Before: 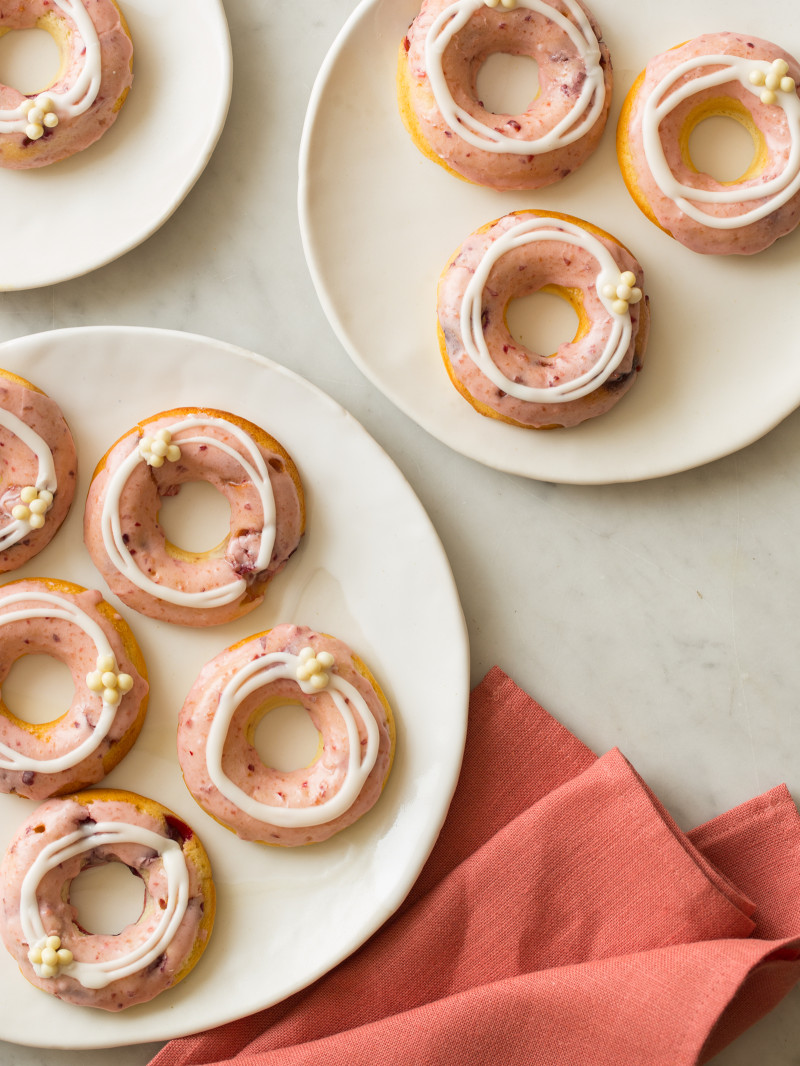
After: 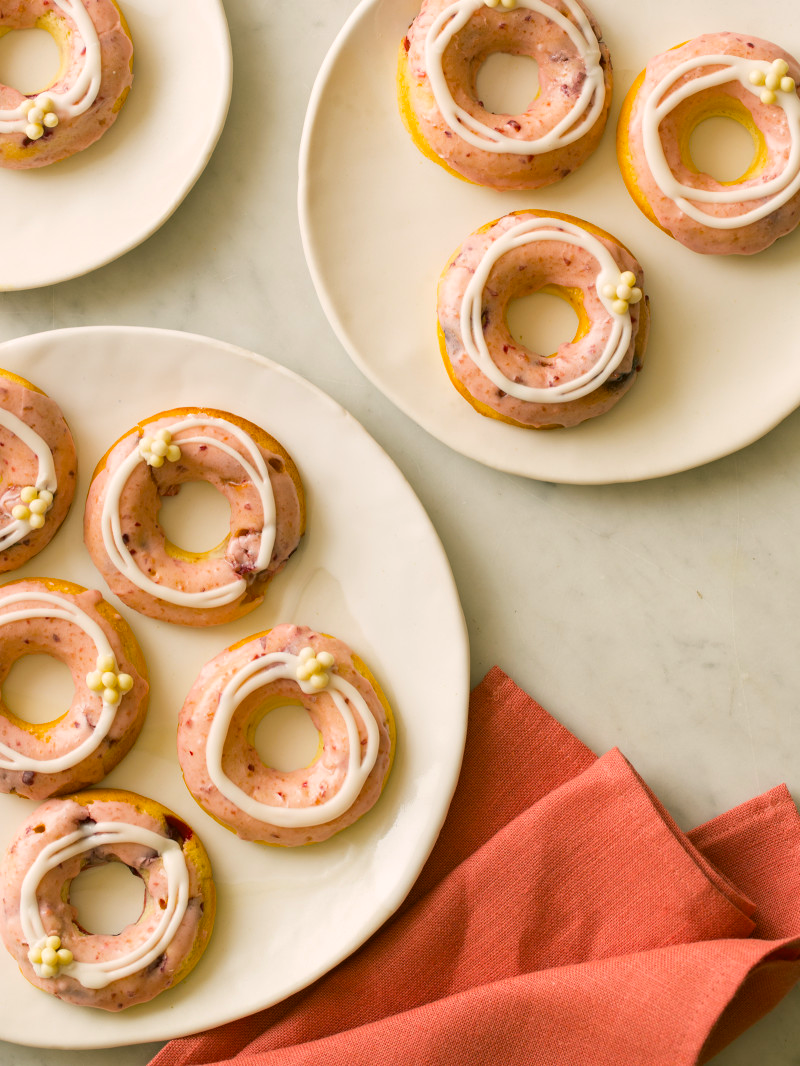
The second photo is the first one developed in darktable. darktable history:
tone equalizer: edges refinement/feathering 500, mask exposure compensation -1.57 EV, preserve details guided filter
color correction: highlights a* 4.24, highlights b* 4.95, shadows a* -7.3, shadows b* 4.68
color balance rgb: shadows lift › chroma 2.048%, shadows lift › hue 222.09°, perceptual saturation grading › global saturation 25.109%
